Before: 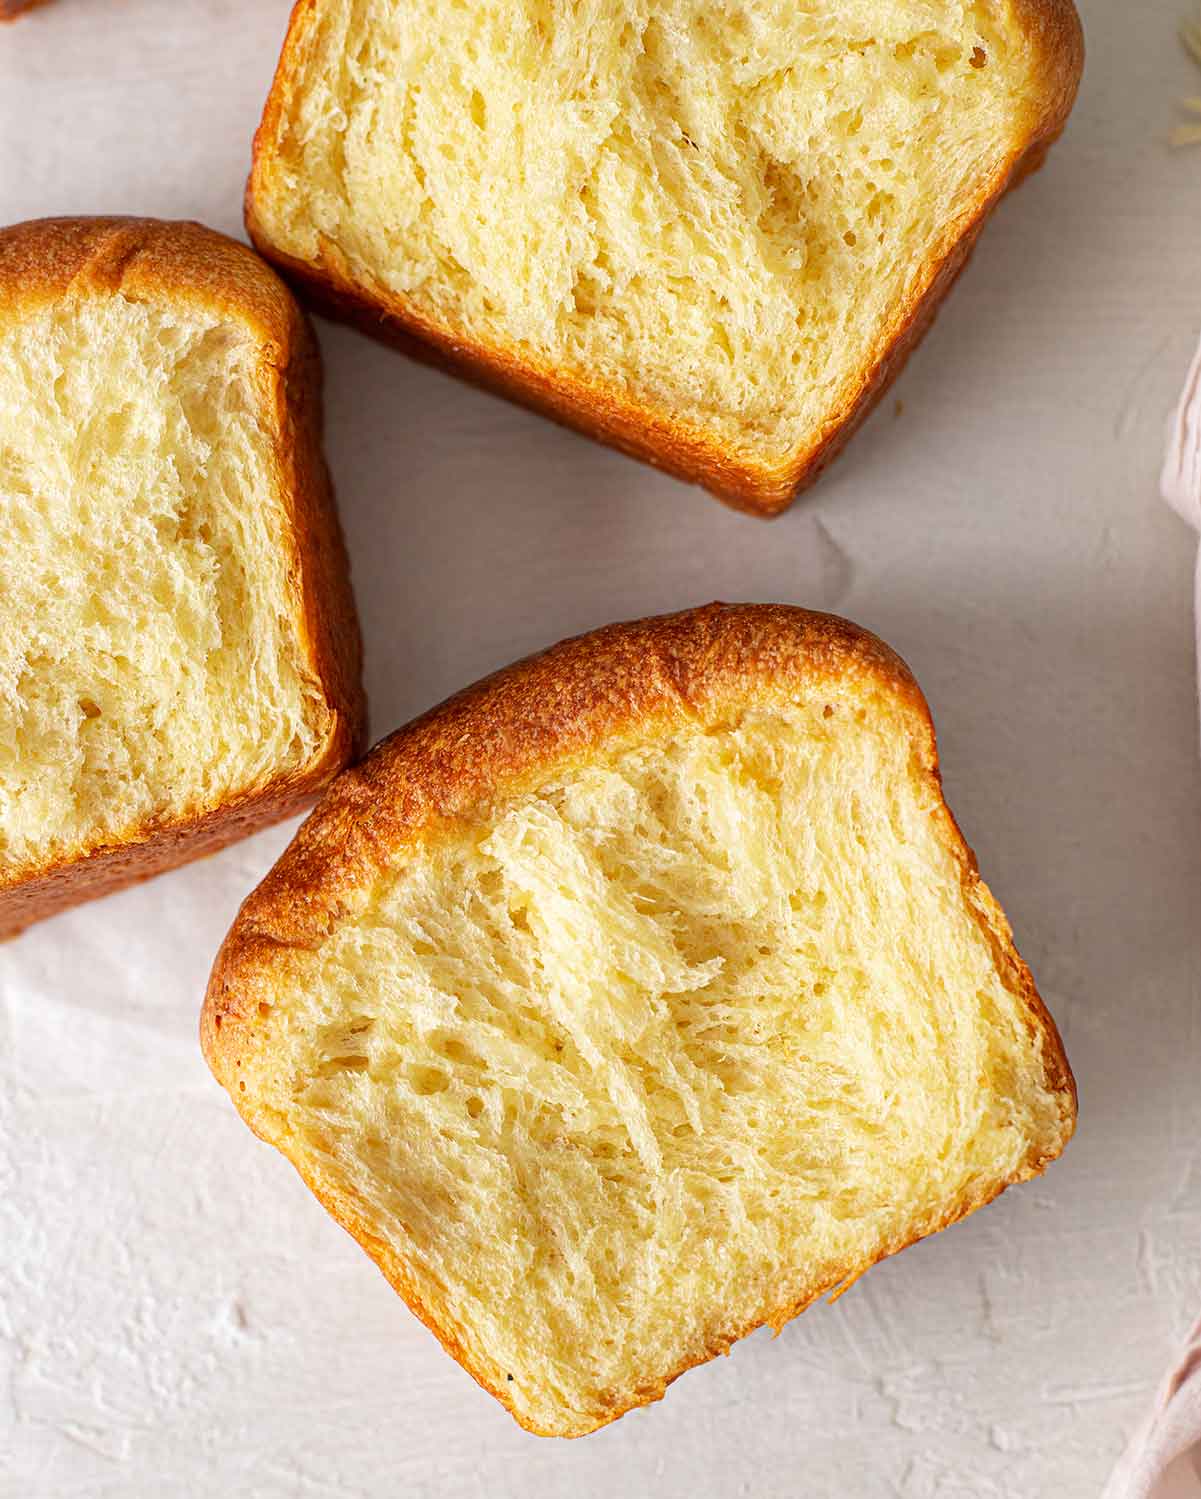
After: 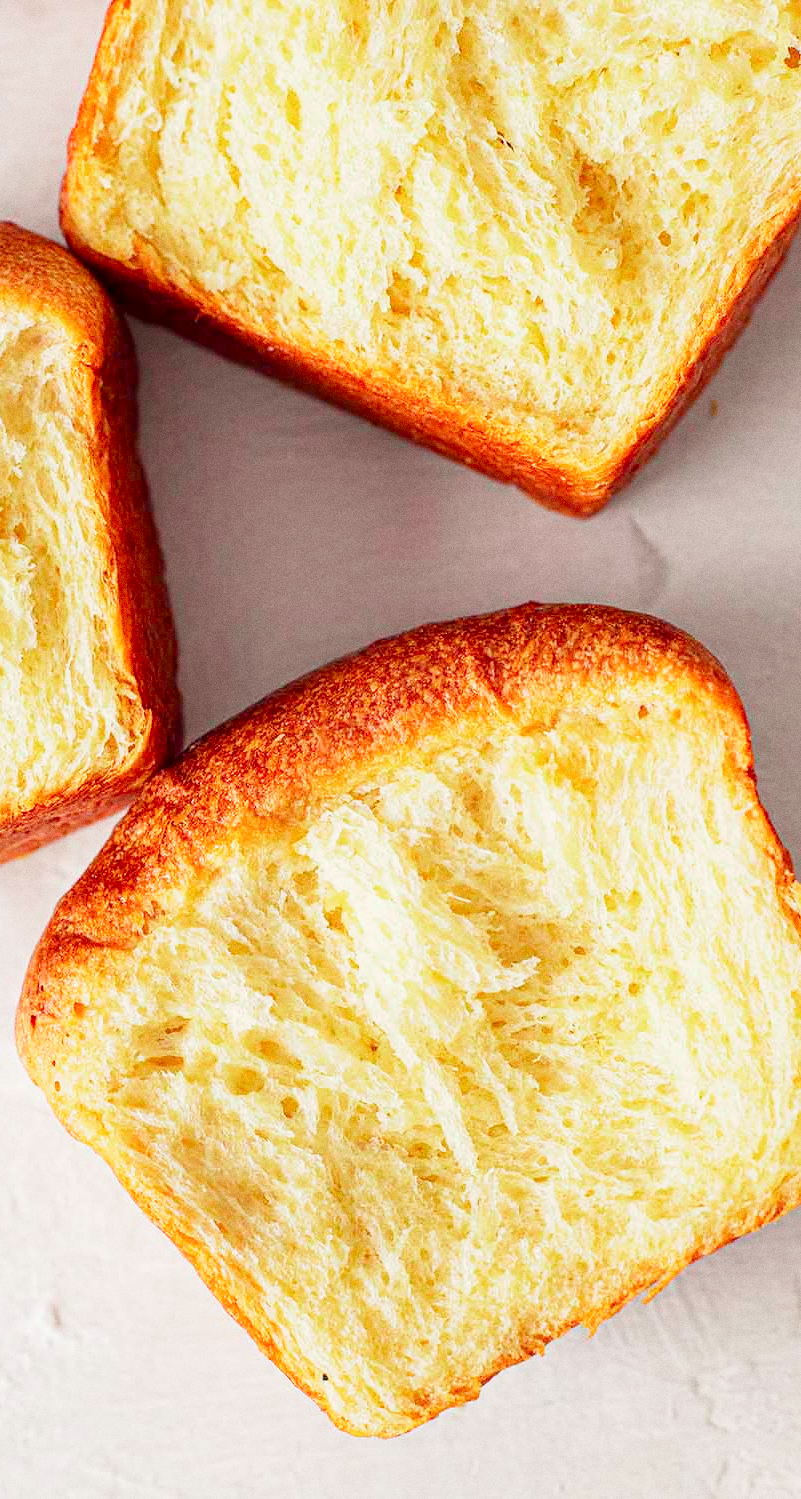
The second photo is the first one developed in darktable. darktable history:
crop and rotate: left 15.446%, right 17.836%
base curve: curves: ch0 [(0, 0) (0.204, 0.334) (0.55, 0.733) (1, 1)], preserve colors none
tone curve: curves: ch0 [(0, 0) (0.059, 0.027) (0.162, 0.125) (0.304, 0.279) (0.547, 0.532) (0.828, 0.815) (1, 0.983)]; ch1 [(0, 0) (0.23, 0.166) (0.34, 0.308) (0.371, 0.337) (0.429, 0.411) (0.477, 0.462) (0.499, 0.498) (0.529, 0.537) (0.559, 0.582) (0.743, 0.798) (1, 1)]; ch2 [(0, 0) (0.431, 0.414) (0.498, 0.503) (0.524, 0.528) (0.568, 0.546) (0.6, 0.597) (0.634, 0.645) (0.728, 0.742) (1, 1)], color space Lab, independent channels, preserve colors none
grain: coarseness 0.09 ISO
